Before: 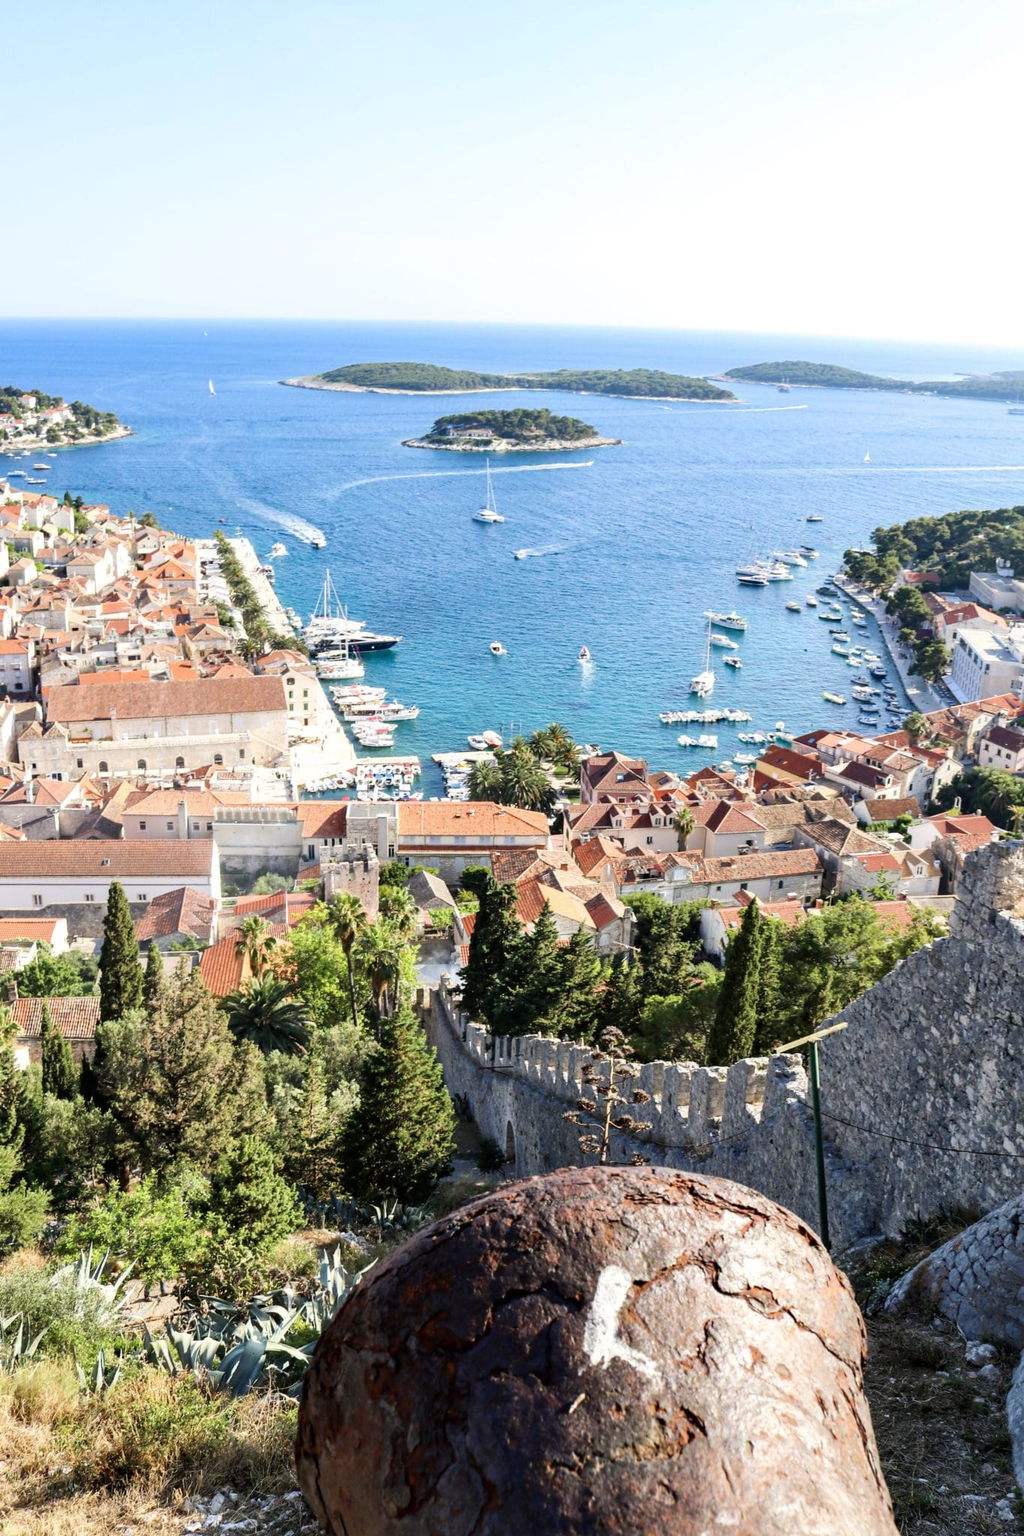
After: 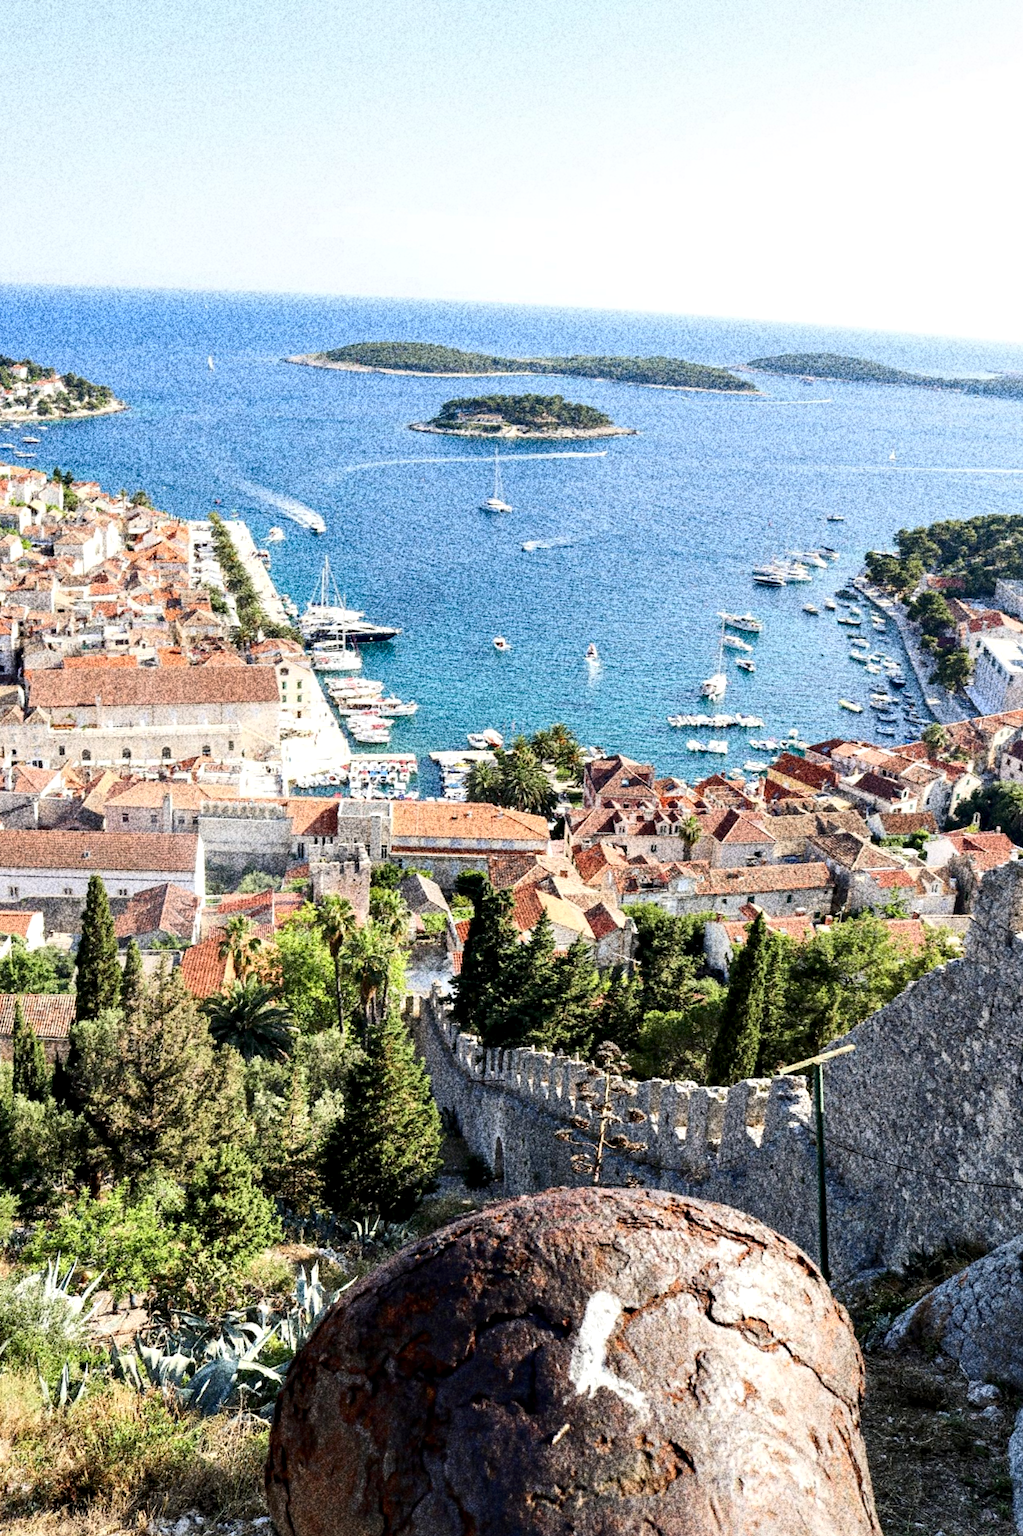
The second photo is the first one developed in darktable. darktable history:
contrast equalizer: octaves 7, y [[0.6 ×6], [0.55 ×6], [0 ×6], [0 ×6], [0 ×6]], mix 0.3
grain: coarseness 30.02 ISO, strength 100%
exposure: compensate highlight preservation false
crop and rotate: angle -1.69°
